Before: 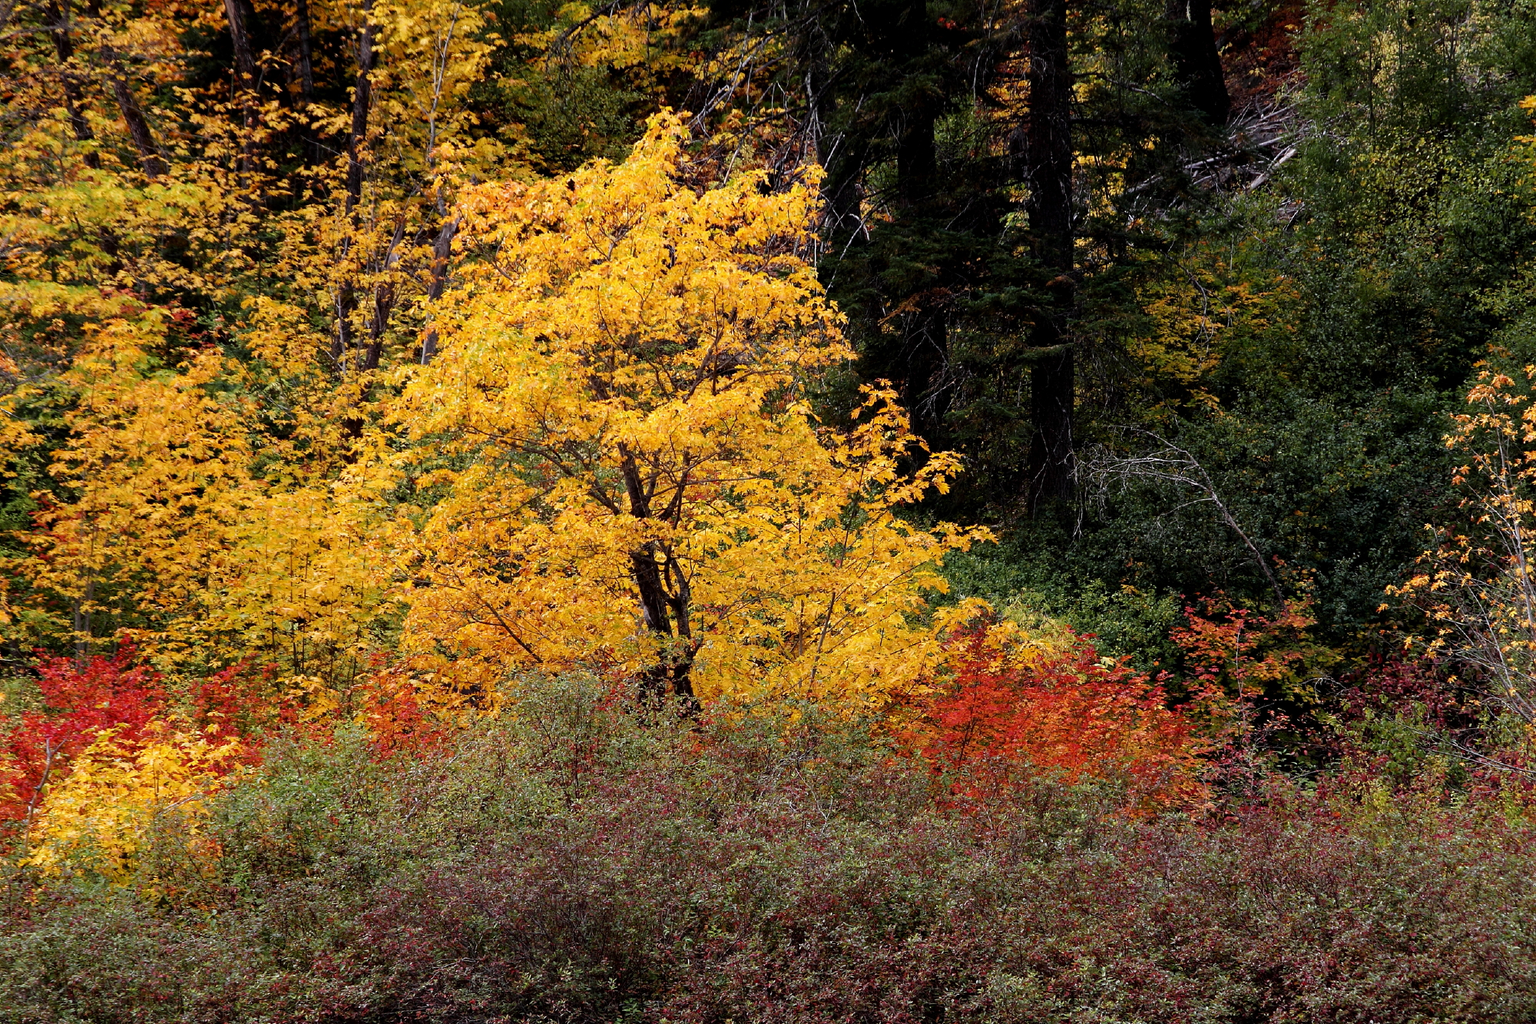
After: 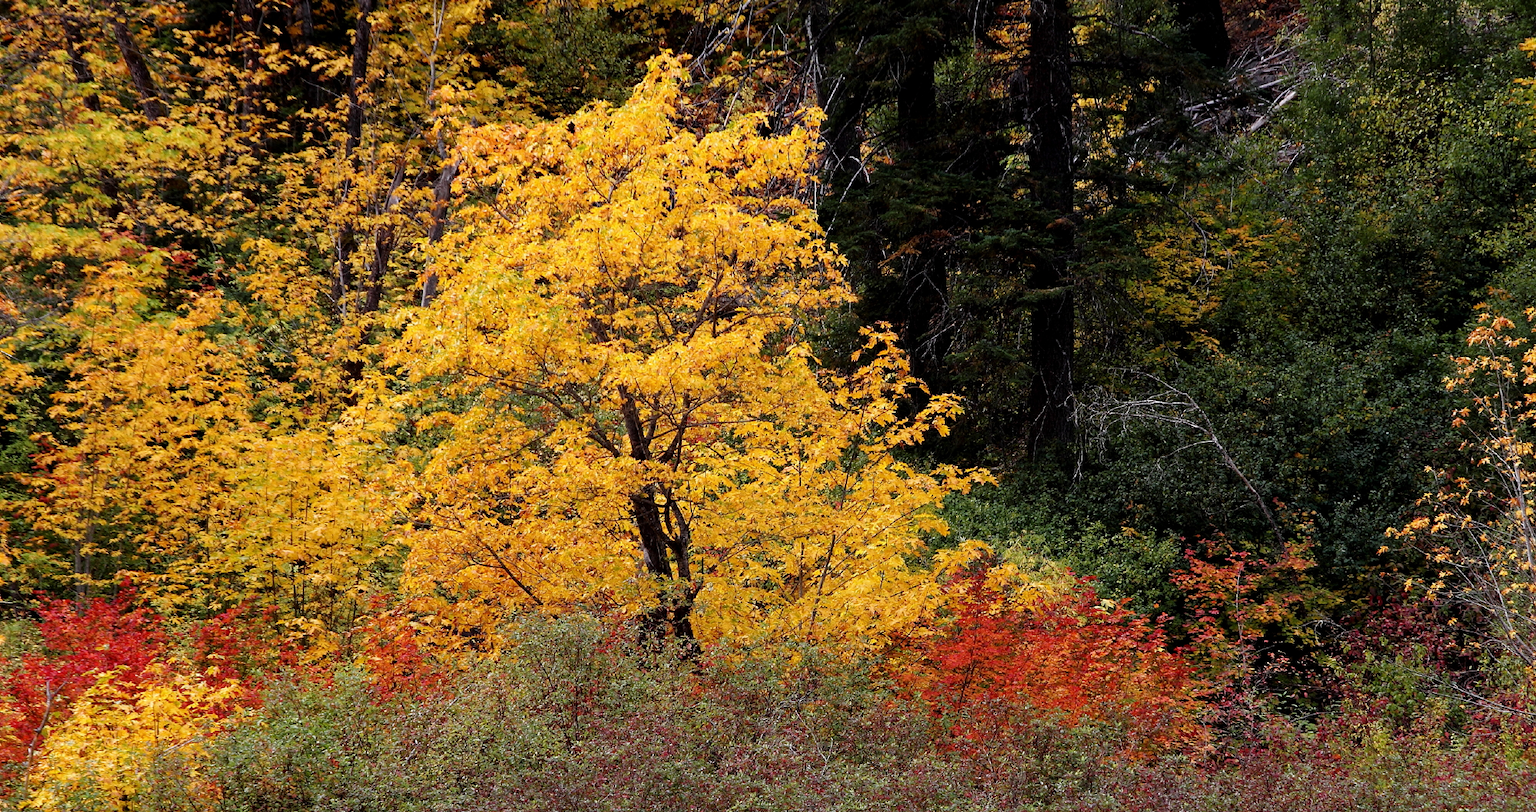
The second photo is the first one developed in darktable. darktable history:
crop and rotate: top 5.667%, bottom 14.937%
color balance: contrast fulcrum 17.78%
